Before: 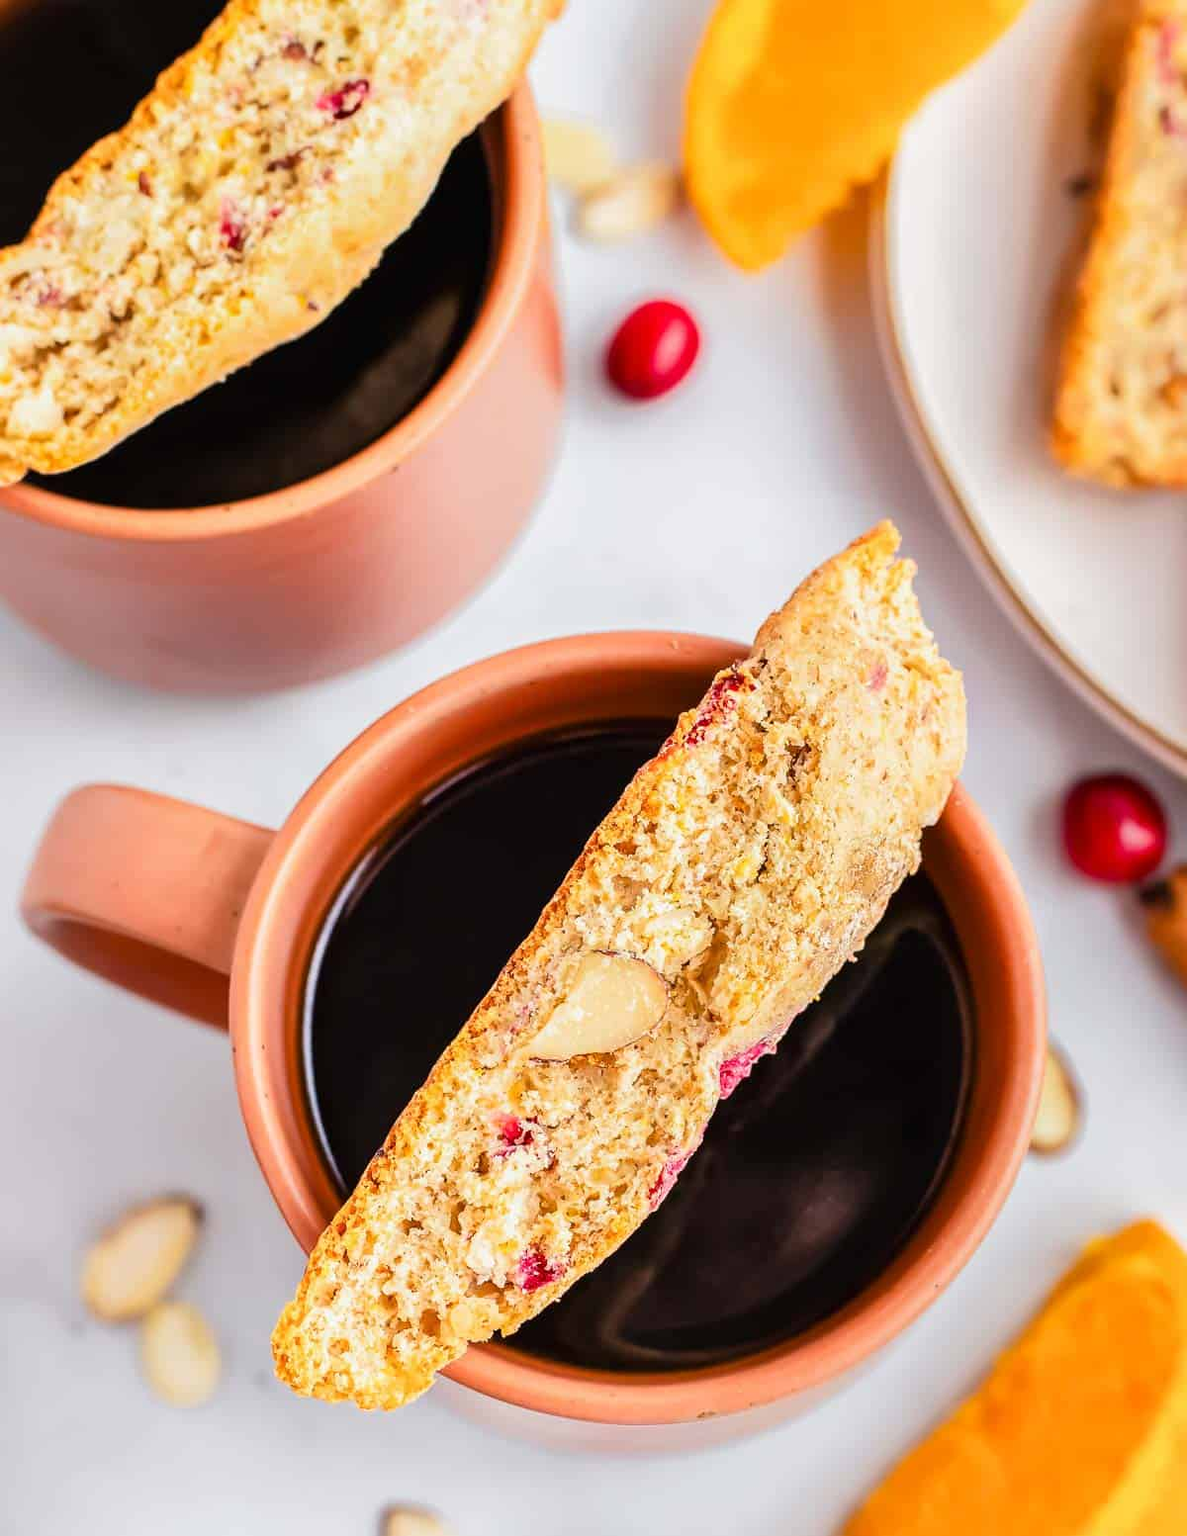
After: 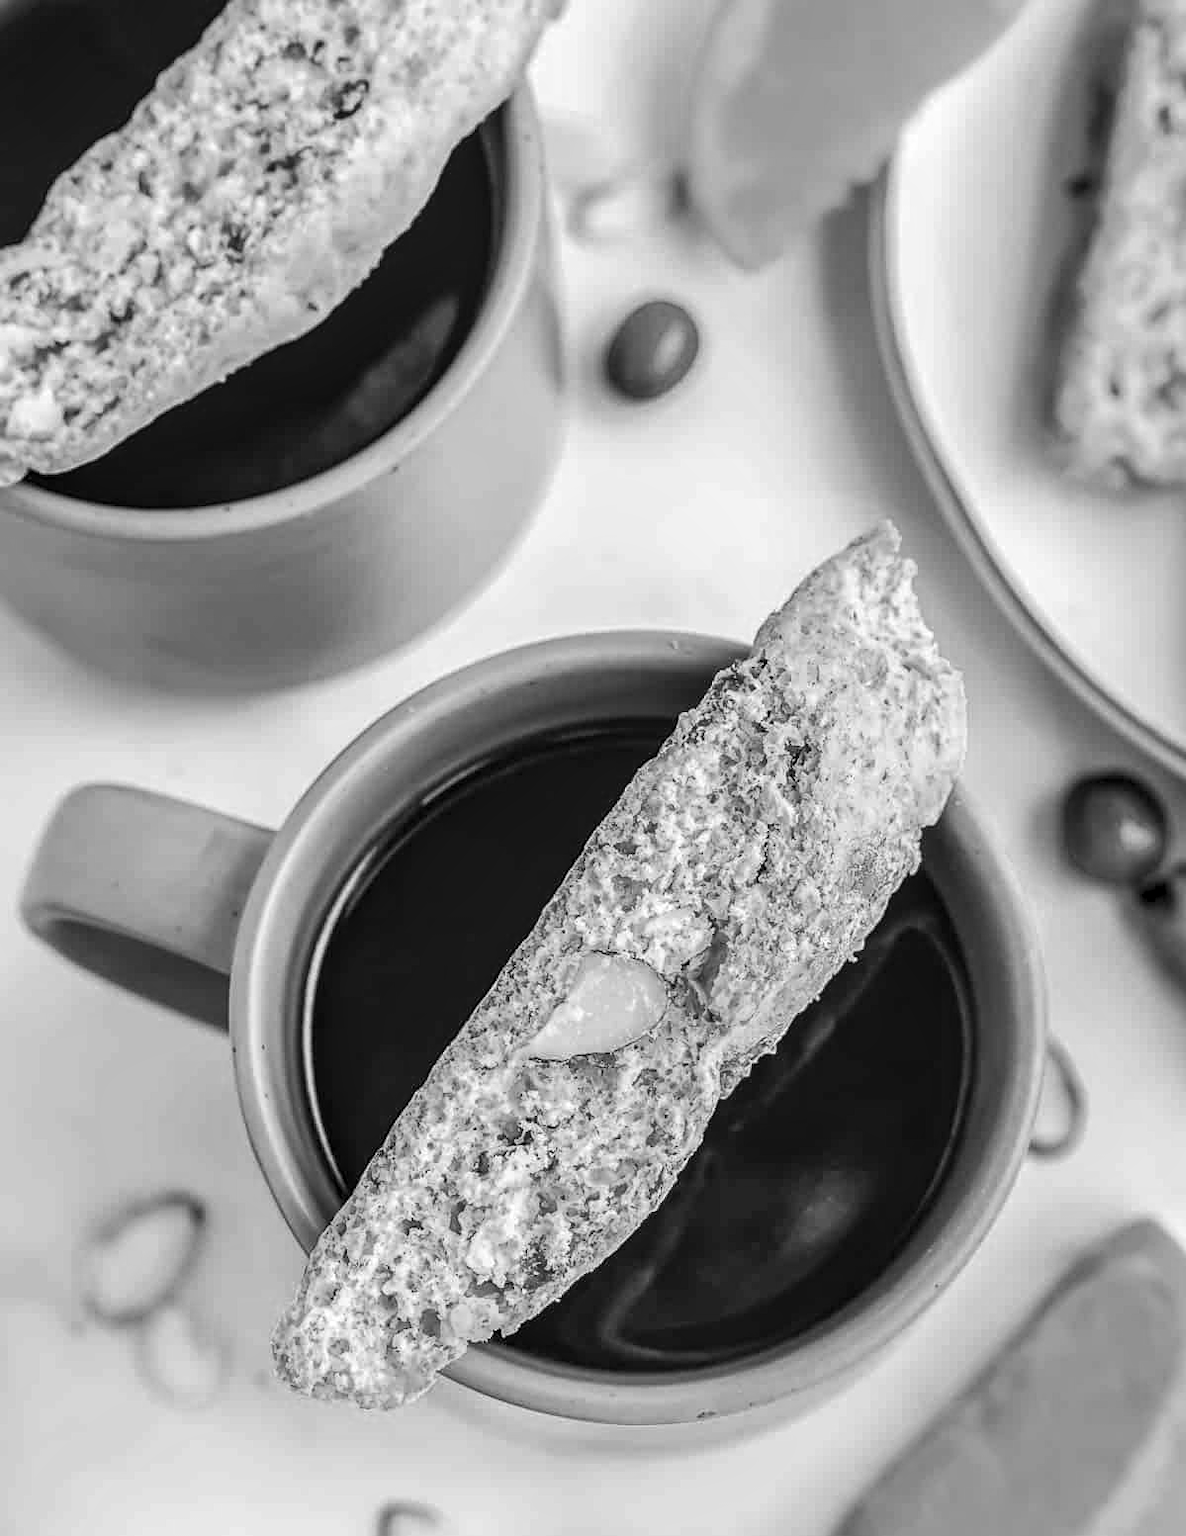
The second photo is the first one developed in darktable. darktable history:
local contrast: highlights 61%, detail 143%, midtone range 0.428
sharpen: amount 0.2
exposure: exposure 0.161 EV, compensate highlight preservation false
contrast brightness saturation: contrast -0.05, saturation -0.41
color calibration: output gray [0.22, 0.42, 0.37, 0], gray › normalize channels true, illuminant same as pipeline (D50), adaptation XYZ, x 0.346, y 0.359, gamut compression 0
